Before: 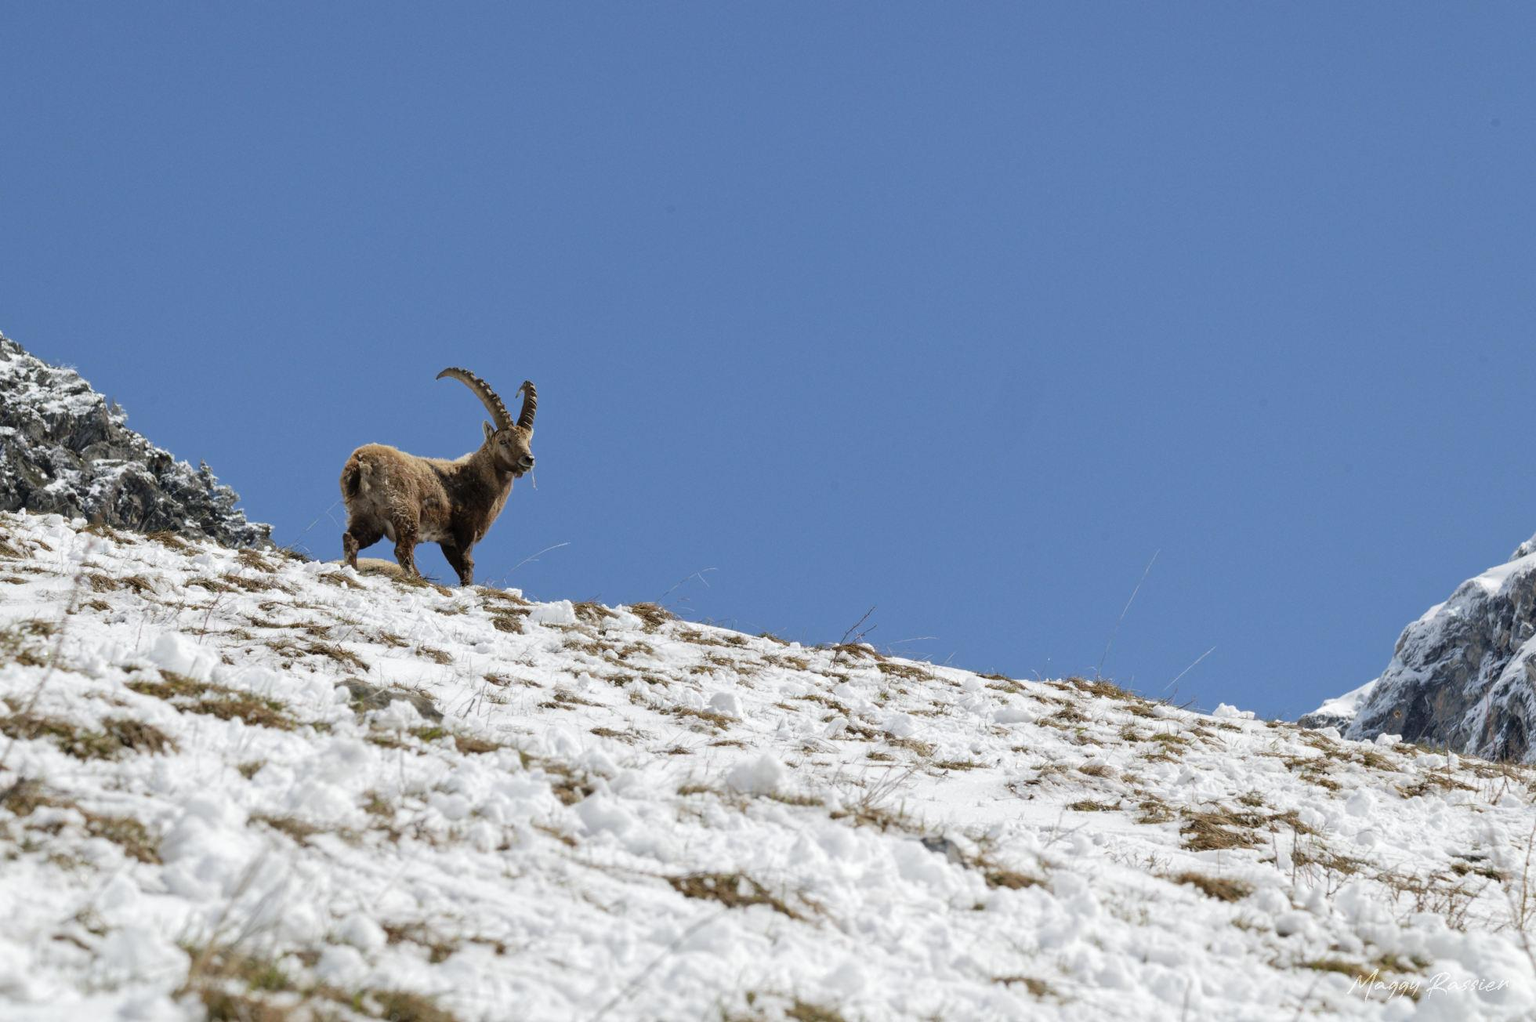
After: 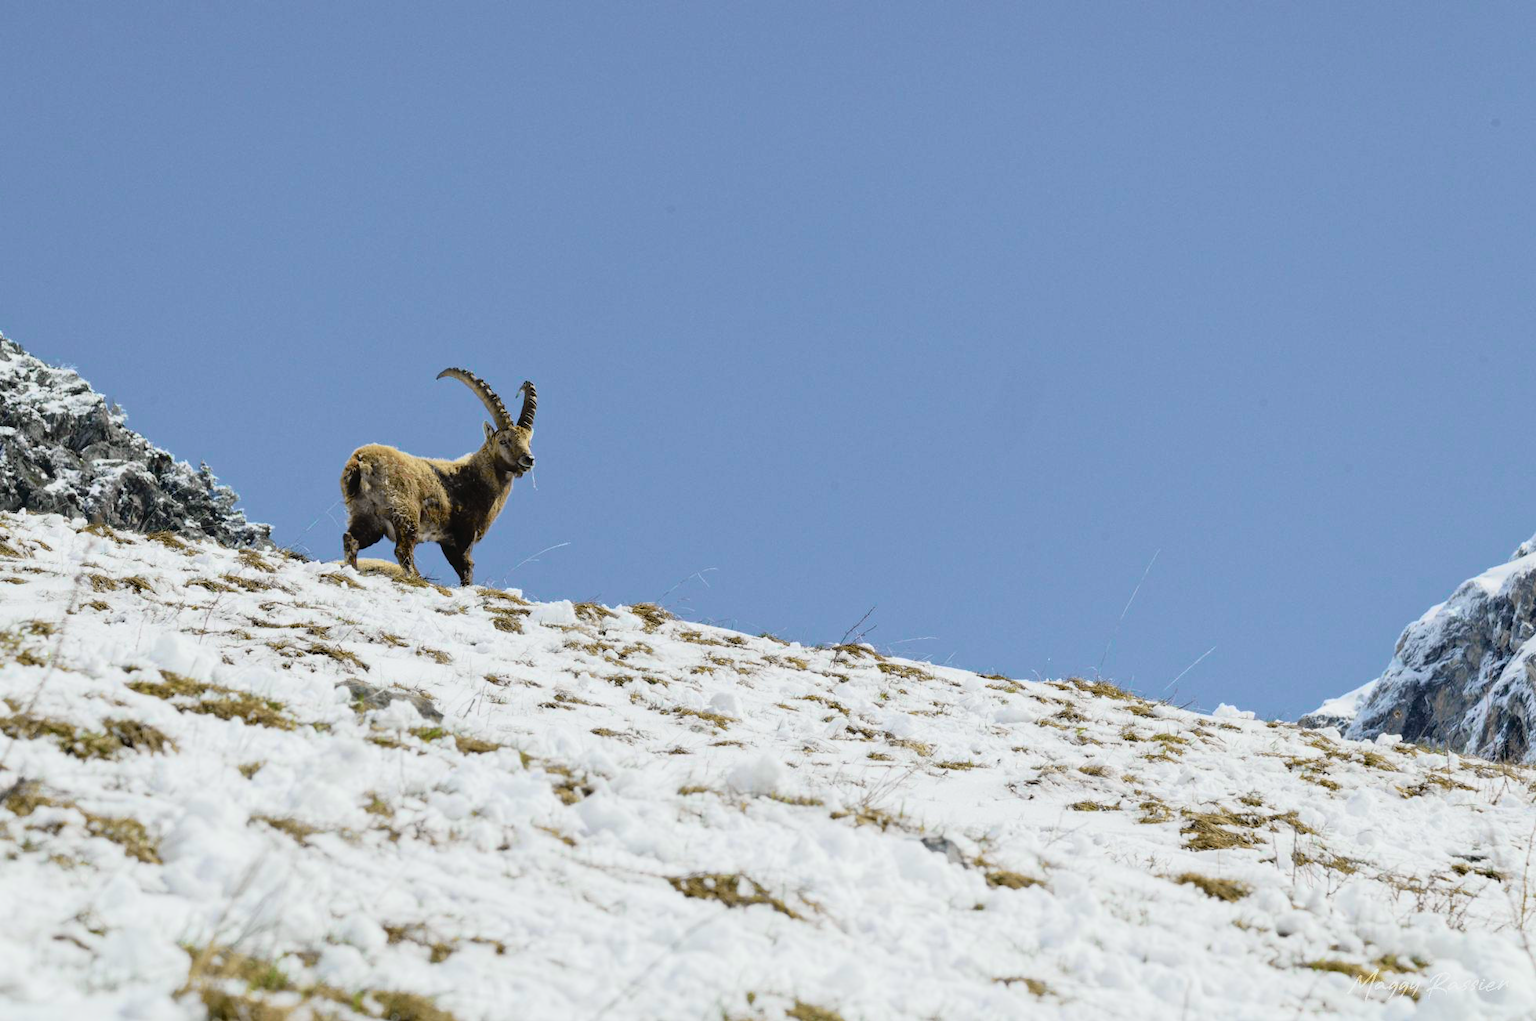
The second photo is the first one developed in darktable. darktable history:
tone curve: curves: ch0 [(0, 0.022) (0.114, 0.088) (0.282, 0.316) (0.446, 0.511) (0.613, 0.693) (0.786, 0.843) (0.999, 0.949)]; ch1 [(0, 0) (0.395, 0.343) (0.463, 0.427) (0.486, 0.474) (0.503, 0.5) (0.535, 0.522) (0.555, 0.566) (0.594, 0.614) (0.755, 0.793) (1, 1)]; ch2 [(0, 0) (0.369, 0.388) (0.449, 0.431) (0.501, 0.5) (0.528, 0.517) (0.561, 0.59) (0.612, 0.646) (0.697, 0.721) (1, 1)], color space Lab, independent channels
